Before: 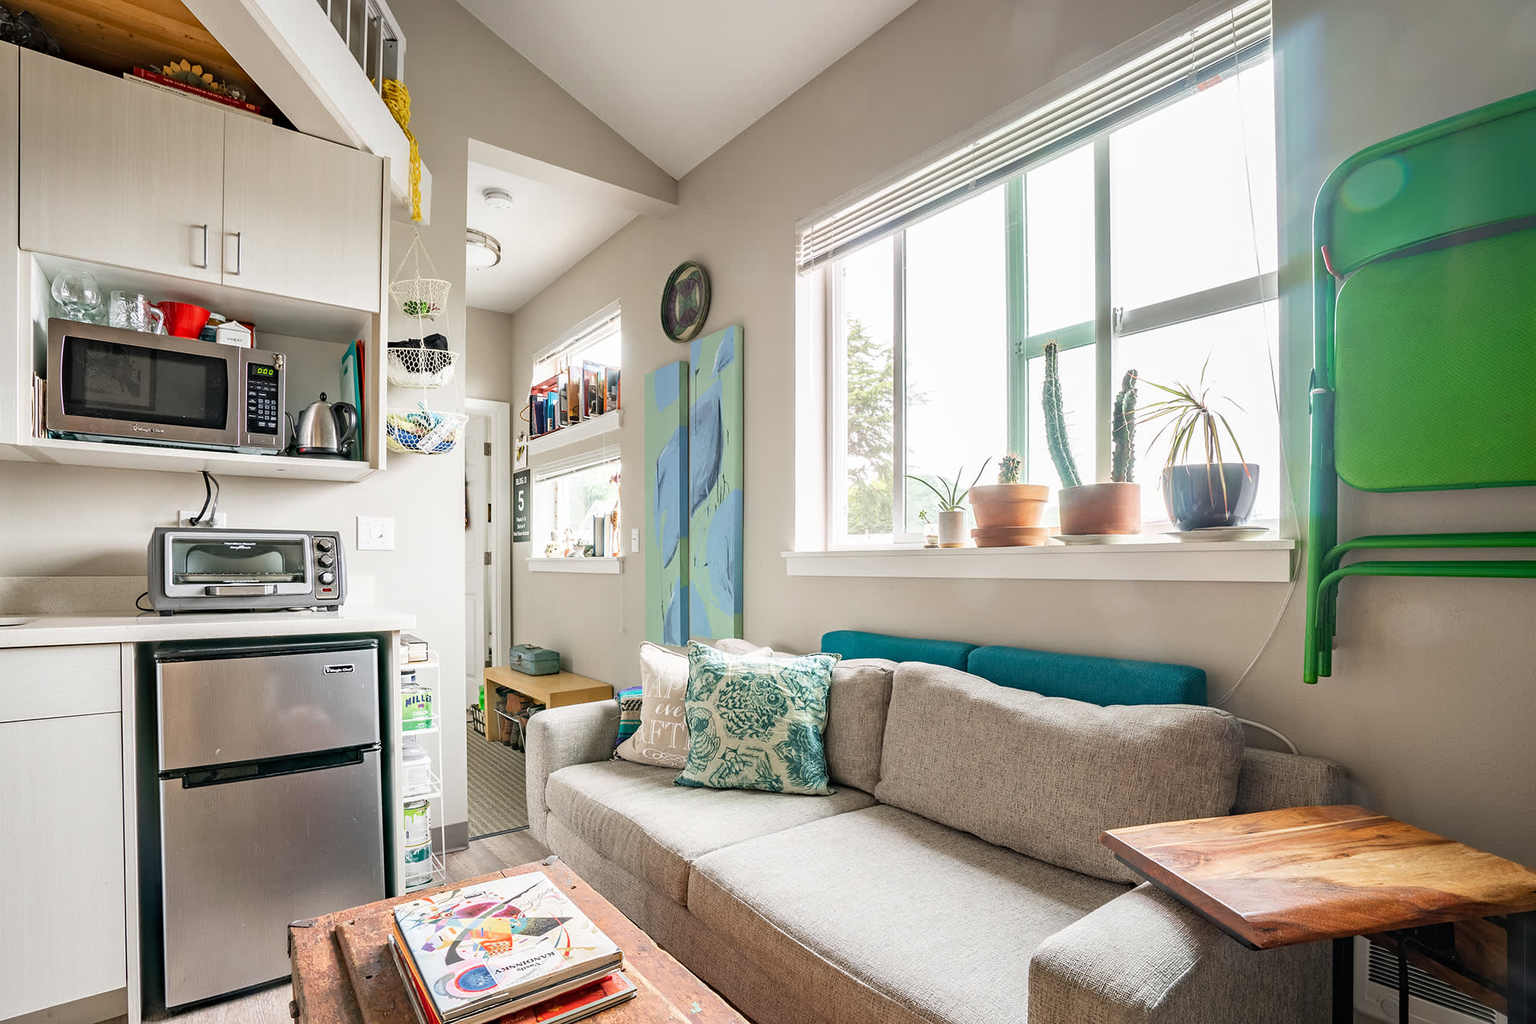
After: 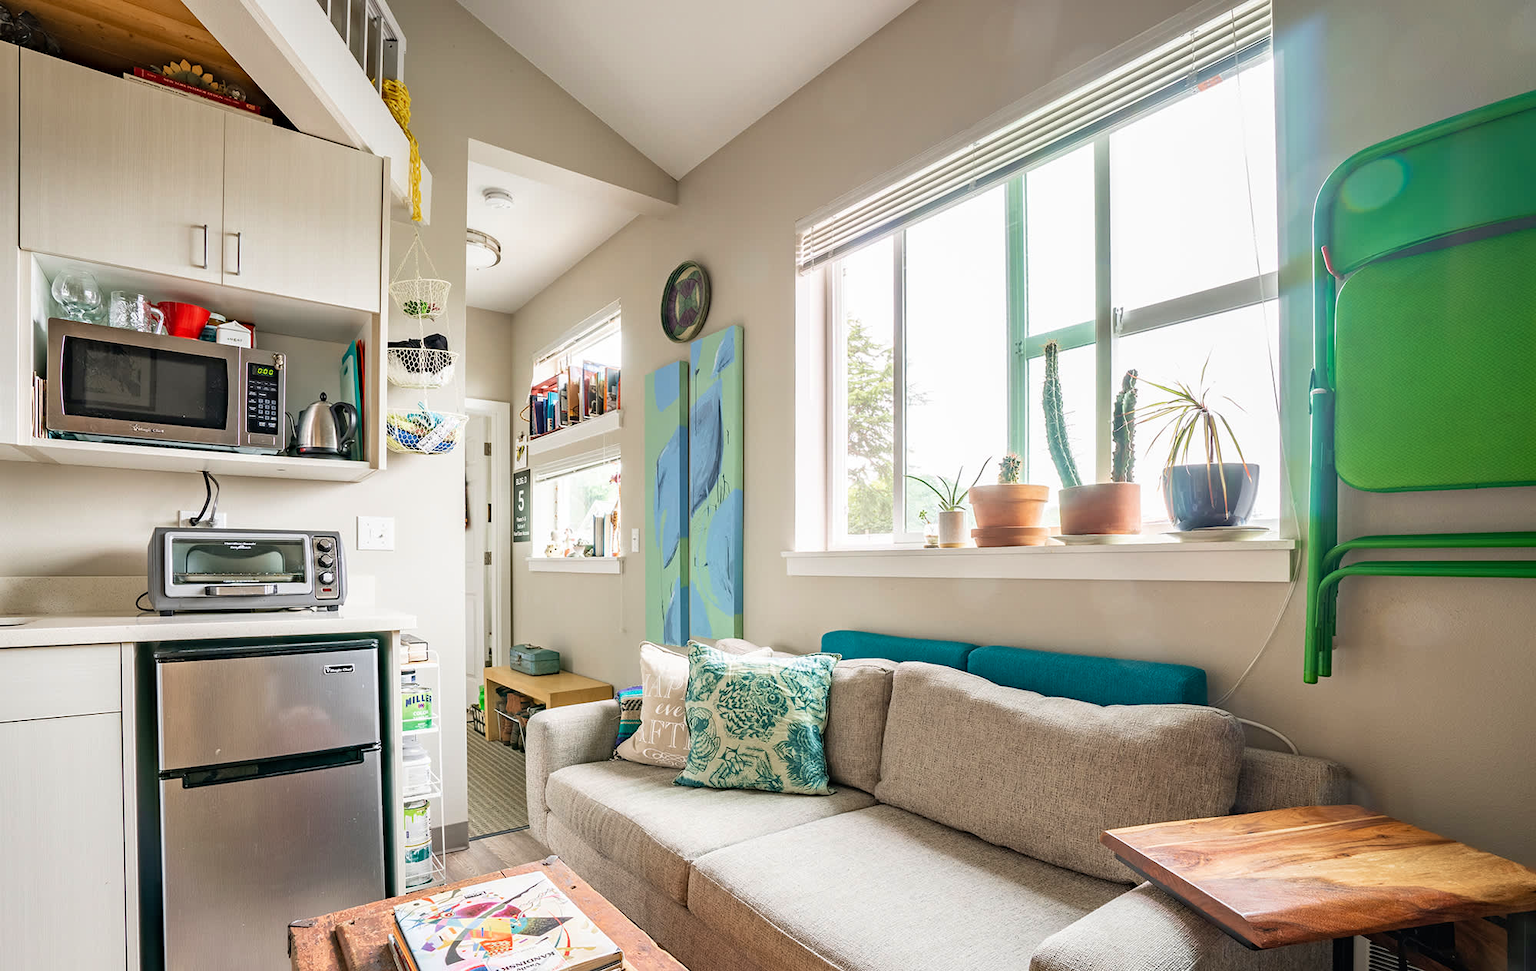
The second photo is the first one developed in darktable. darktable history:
crop and rotate: top 0%, bottom 5.097%
velvia: on, module defaults
